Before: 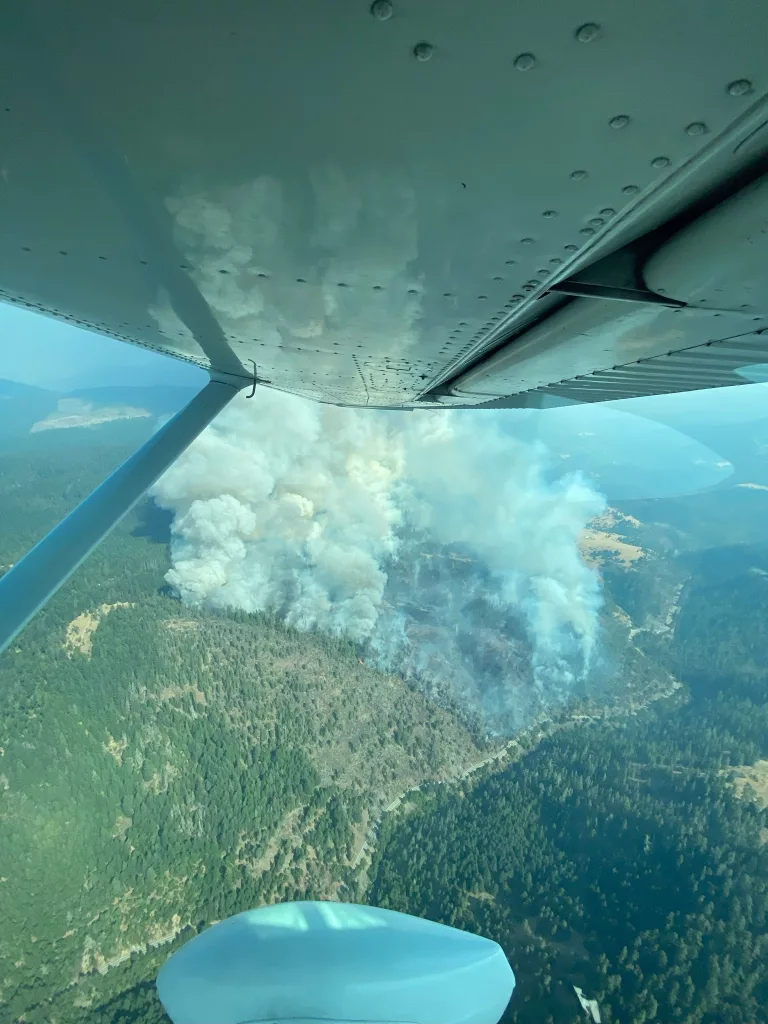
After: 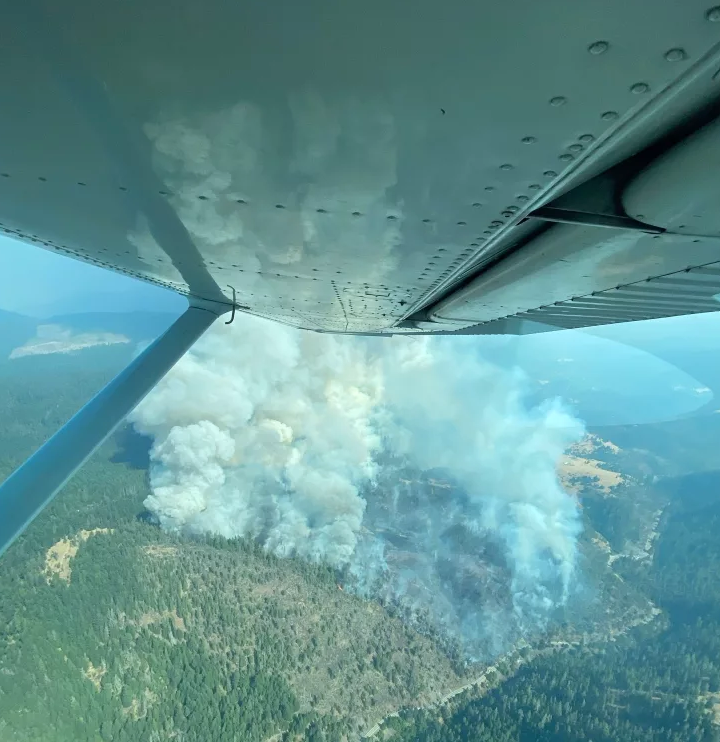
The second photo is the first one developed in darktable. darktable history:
crop: left 2.737%, top 7.287%, right 3.421%, bottom 20.179%
white balance: red 1.009, blue 1.027
